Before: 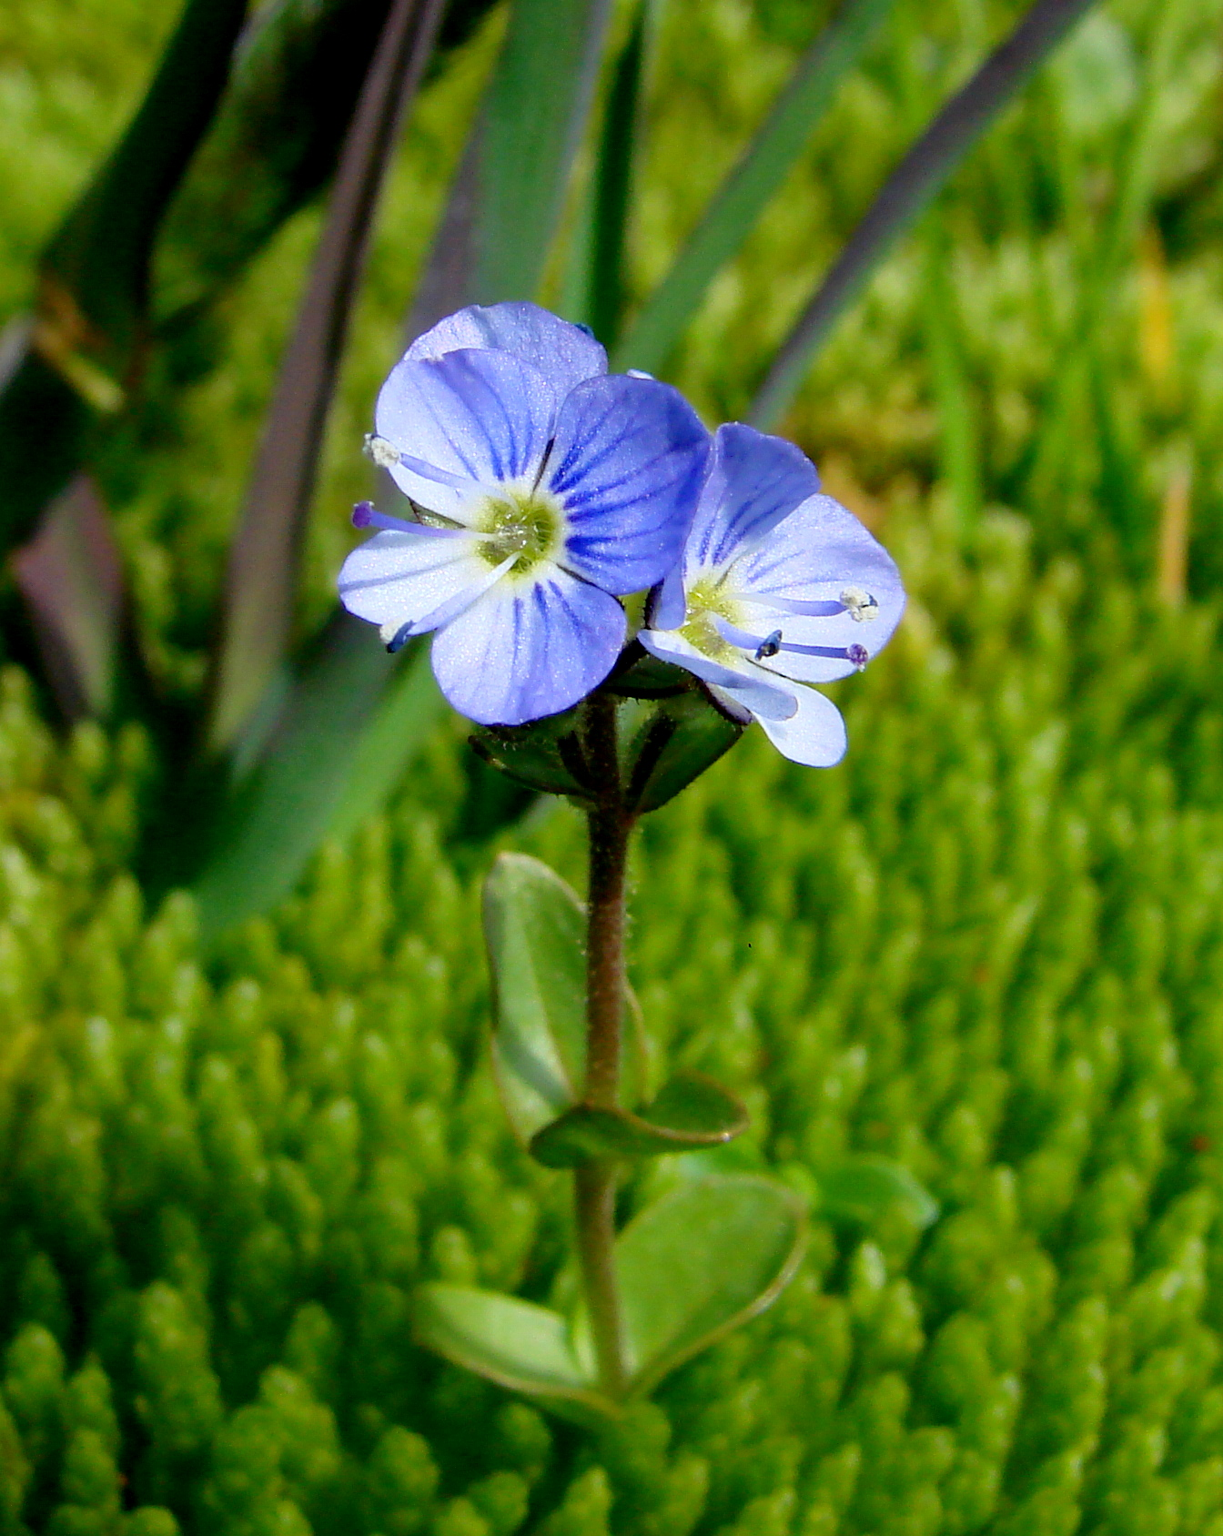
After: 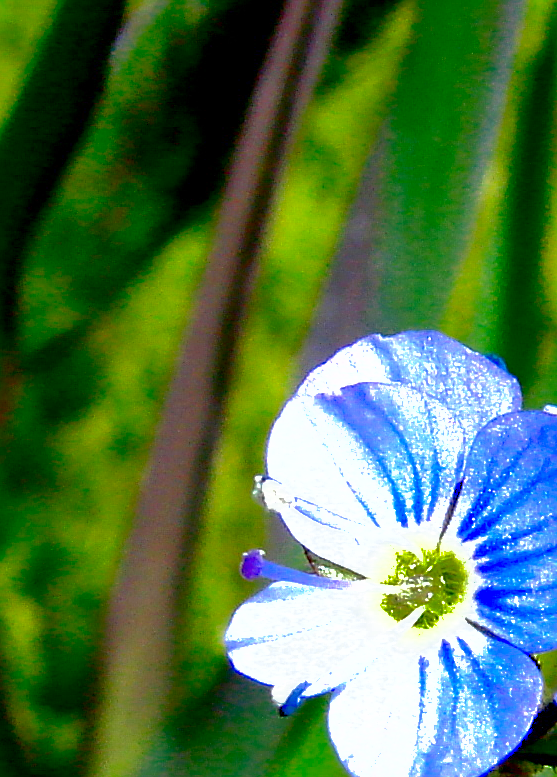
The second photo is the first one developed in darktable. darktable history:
exposure: black level correction 0, exposure 1.199 EV, compensate highlight preservation false
sharpen: on, module defaults
color zones: curves: ch0 [(0.25, 0.5) (0.636, 0.25) (0.75, 0.5)]
crop and rotate: left 10.904%, top 0.074%, right 47.596%, bottom 53.857%
contrast brightness saturation: brightness -0.253, saturation 0.204
shadows and highlights: shadows 59.36, highlights -59.67
